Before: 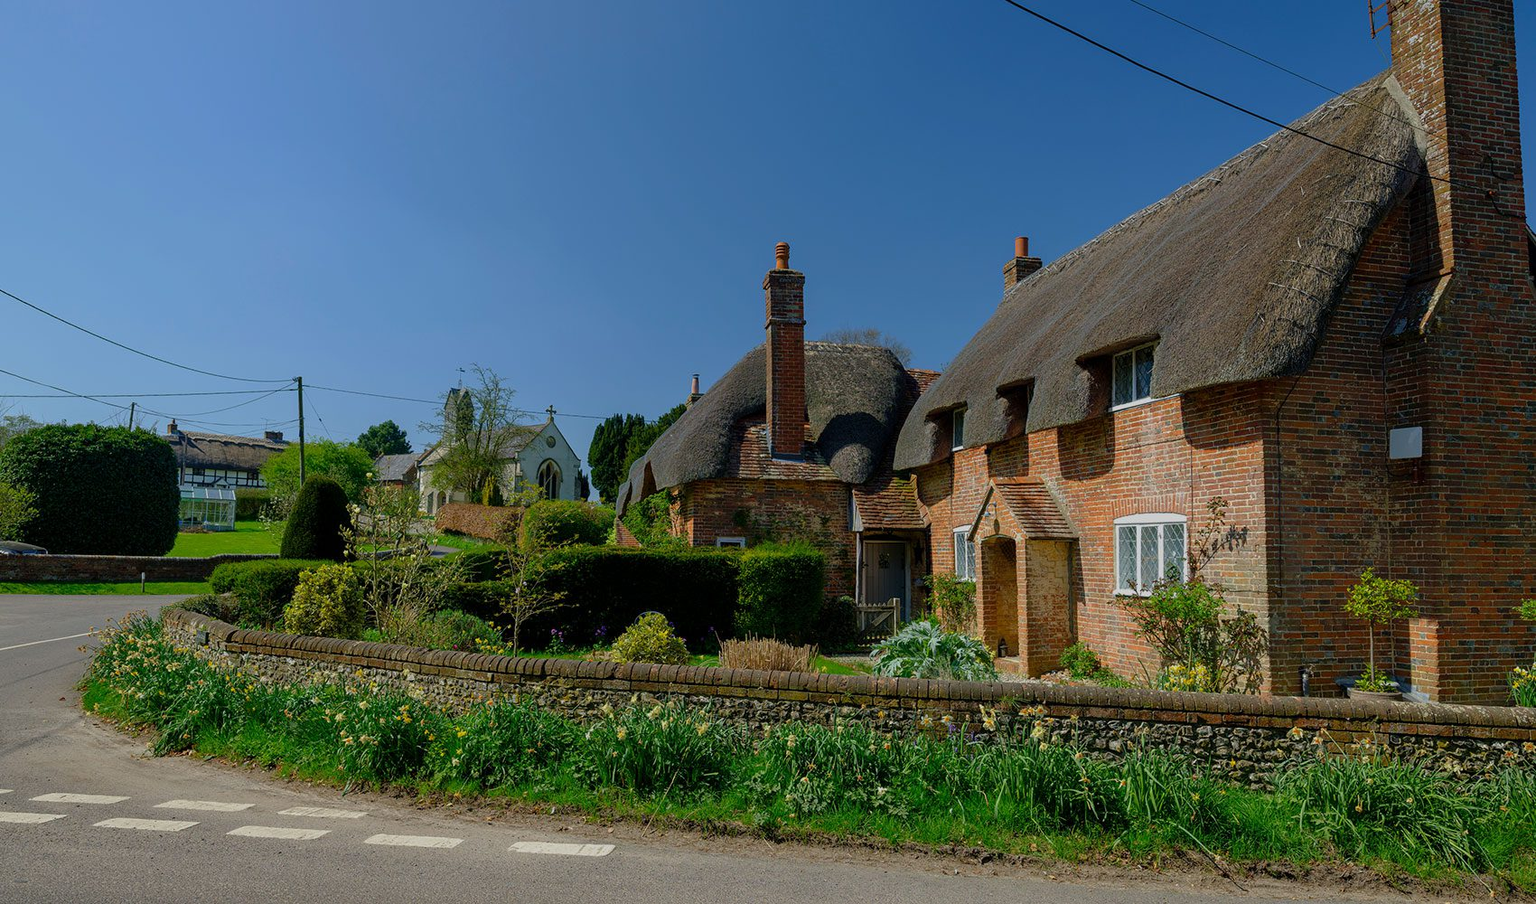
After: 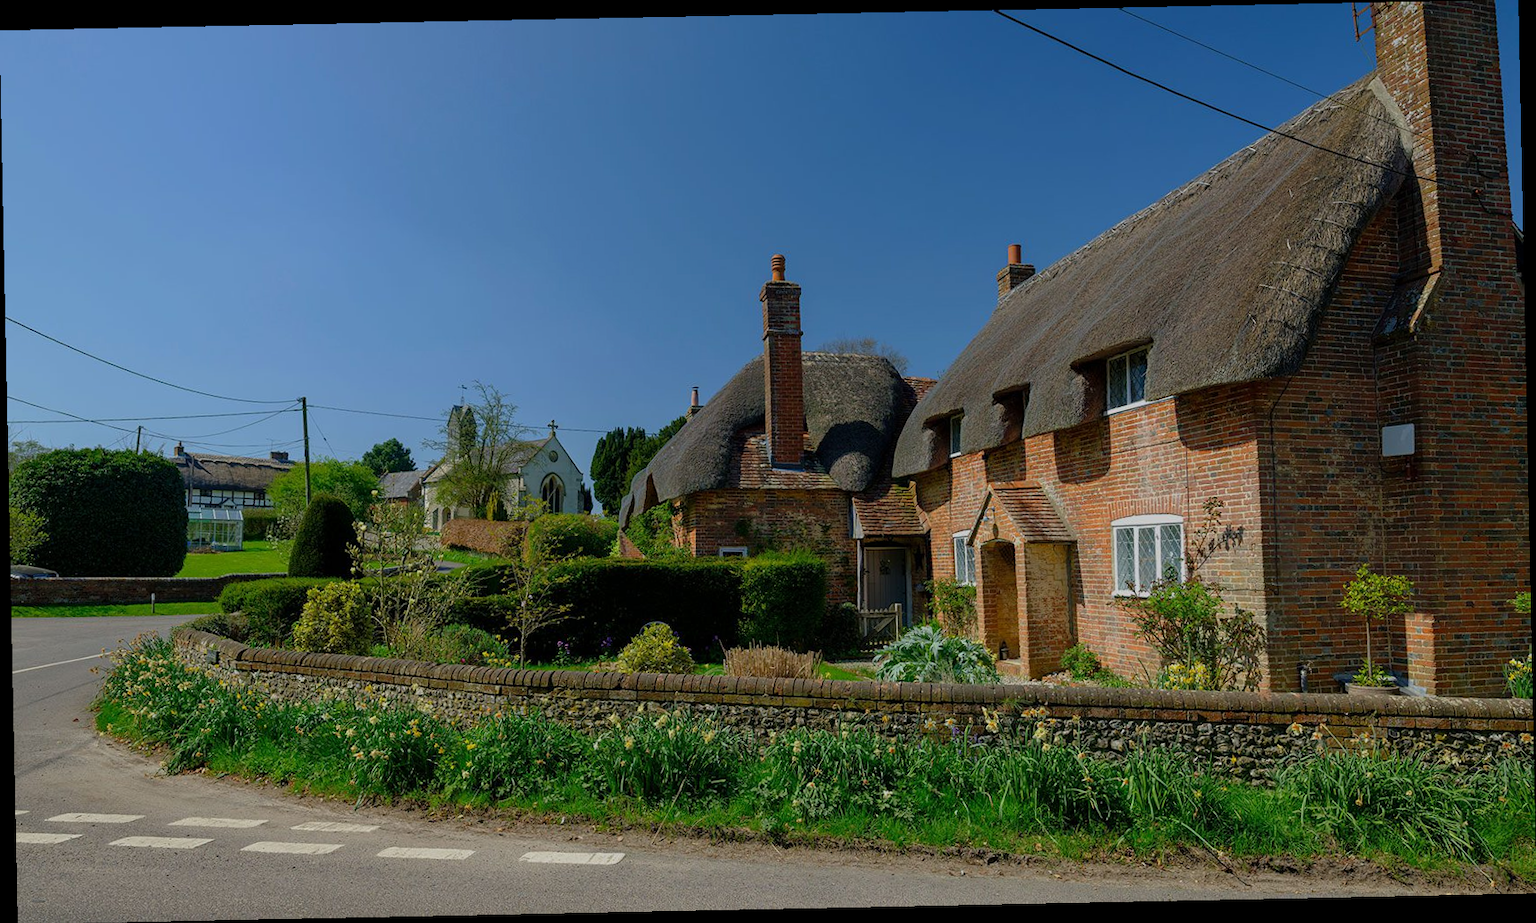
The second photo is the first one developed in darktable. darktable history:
exposure: exposure -0.064 EV, compensate highlight preservation false
rotate and perspective: rotation -1.17°, automatic cropping off
